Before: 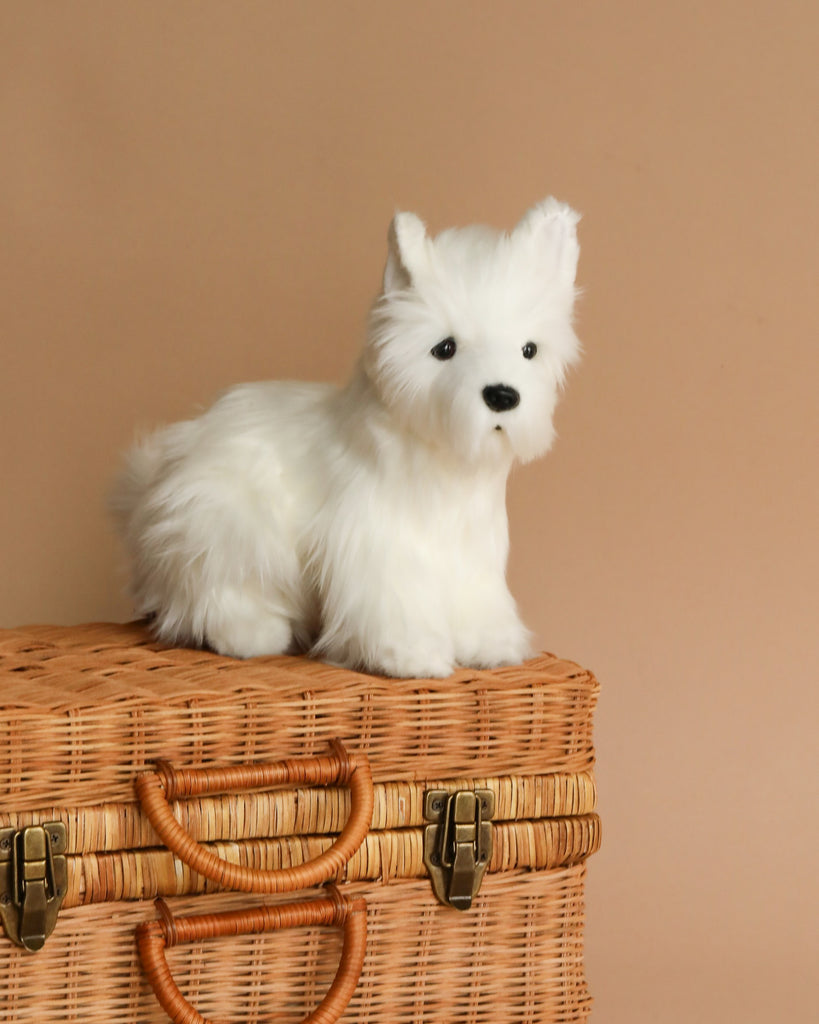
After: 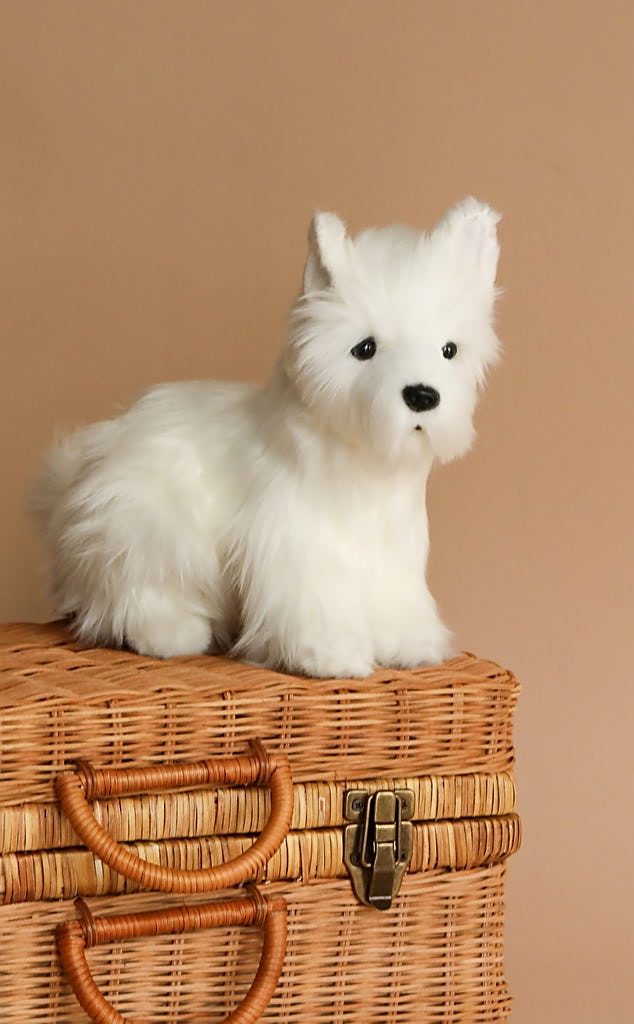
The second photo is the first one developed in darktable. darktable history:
sharpen: on, module defaults
crop: left 9.88%, right 12.664%
